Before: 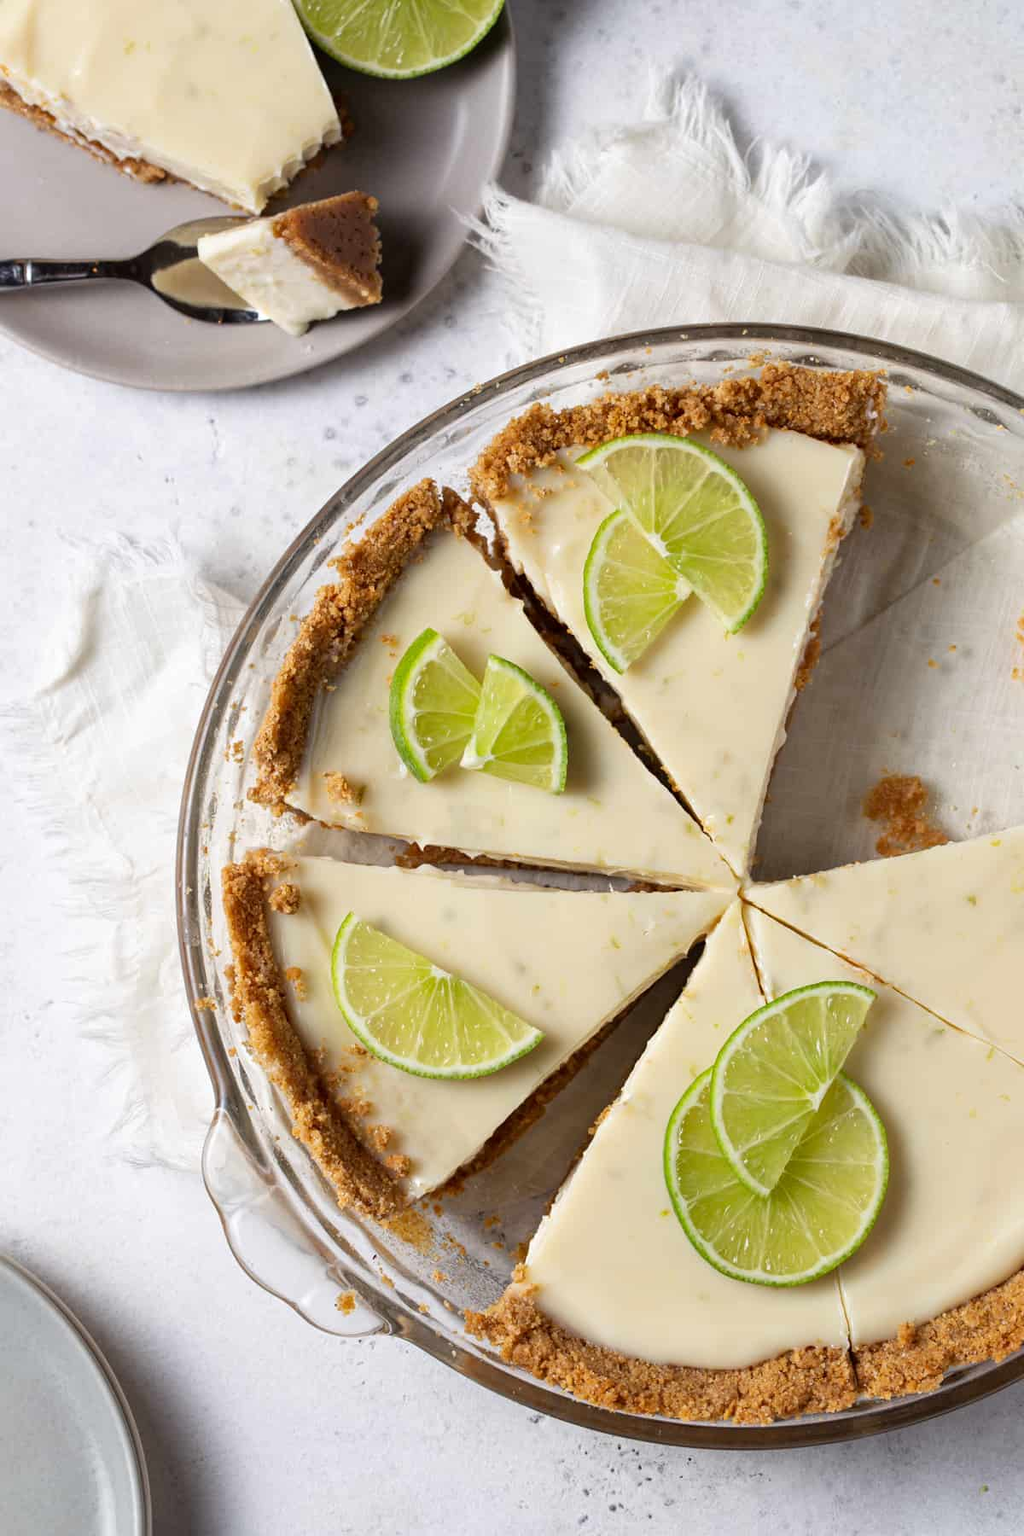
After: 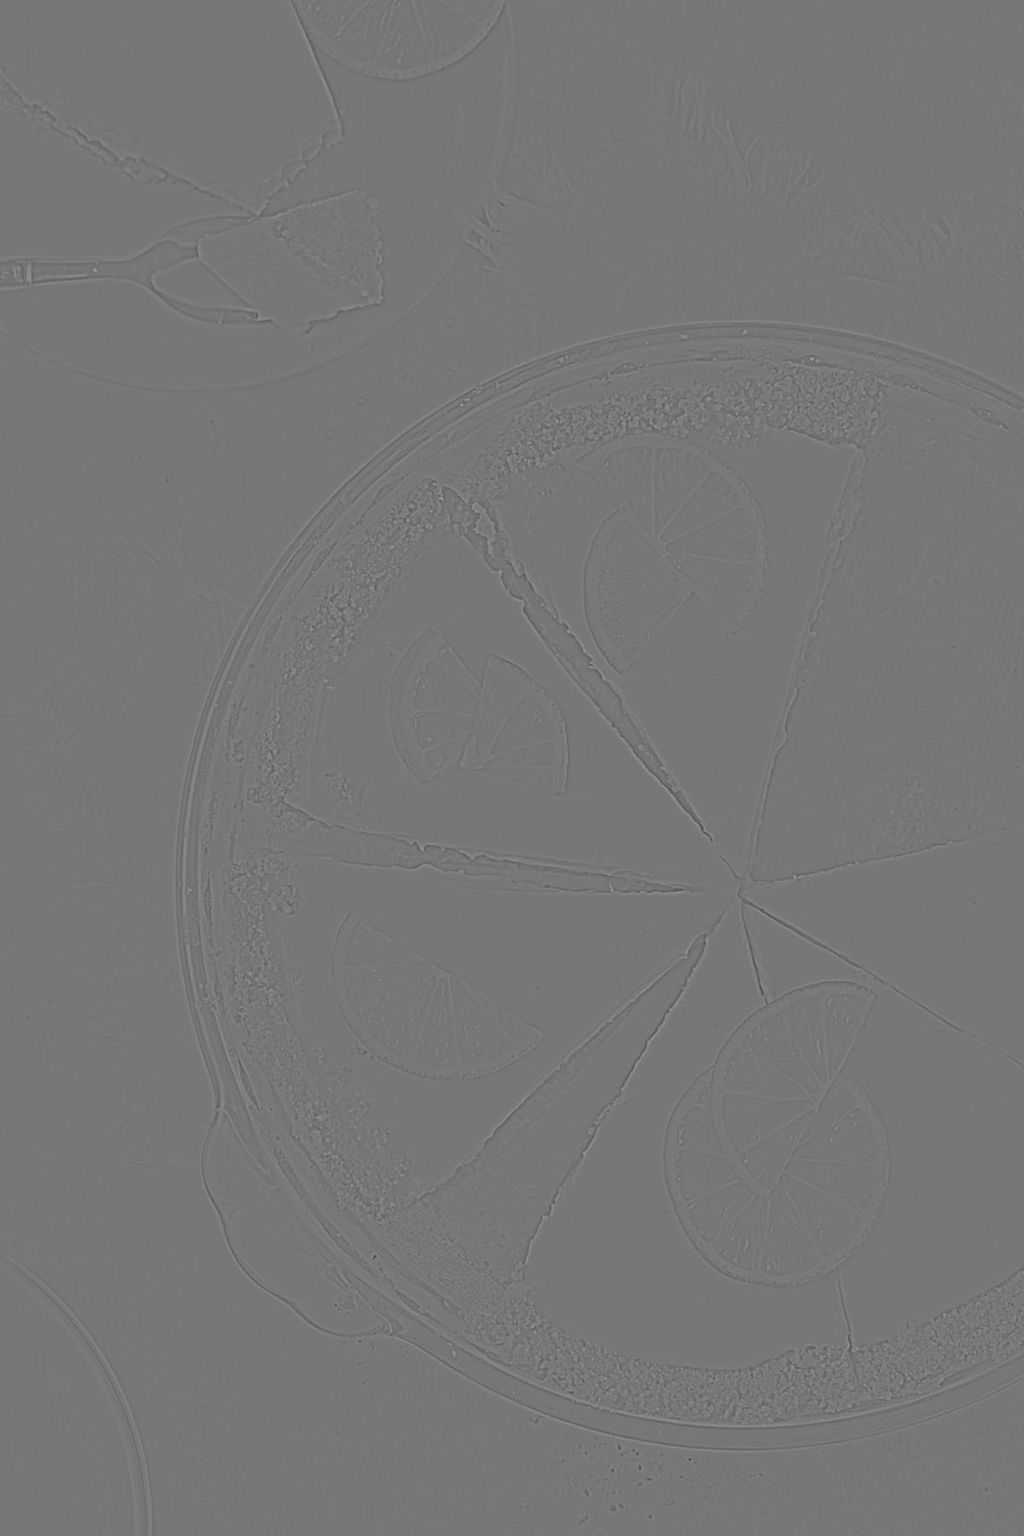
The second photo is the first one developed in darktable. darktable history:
color zones: curves: ch1 [(0, 0.525) (0.143, 0.556) (0.286, 0.52) (0.429, 0.5) (0.571, 0.5) (0.714, 0.5) (0.857, 0.503) (1, 0.525)]
filmic rgb: black relative exposure -8.2 EV, white relative exposure 2.2 EV, threshold 3 EV, hardness 7.11, latitude 75%, contrast 1.325, highlights saturation mix -2%, shadows ↔ highlights balance 30%, preserve chrominance no, color science v5 (2021), contrast in shadows safe, contrast in highlights safe, enable highlight reconstruction true
highpass: sharpness 6%, contrast boost 7.63%
